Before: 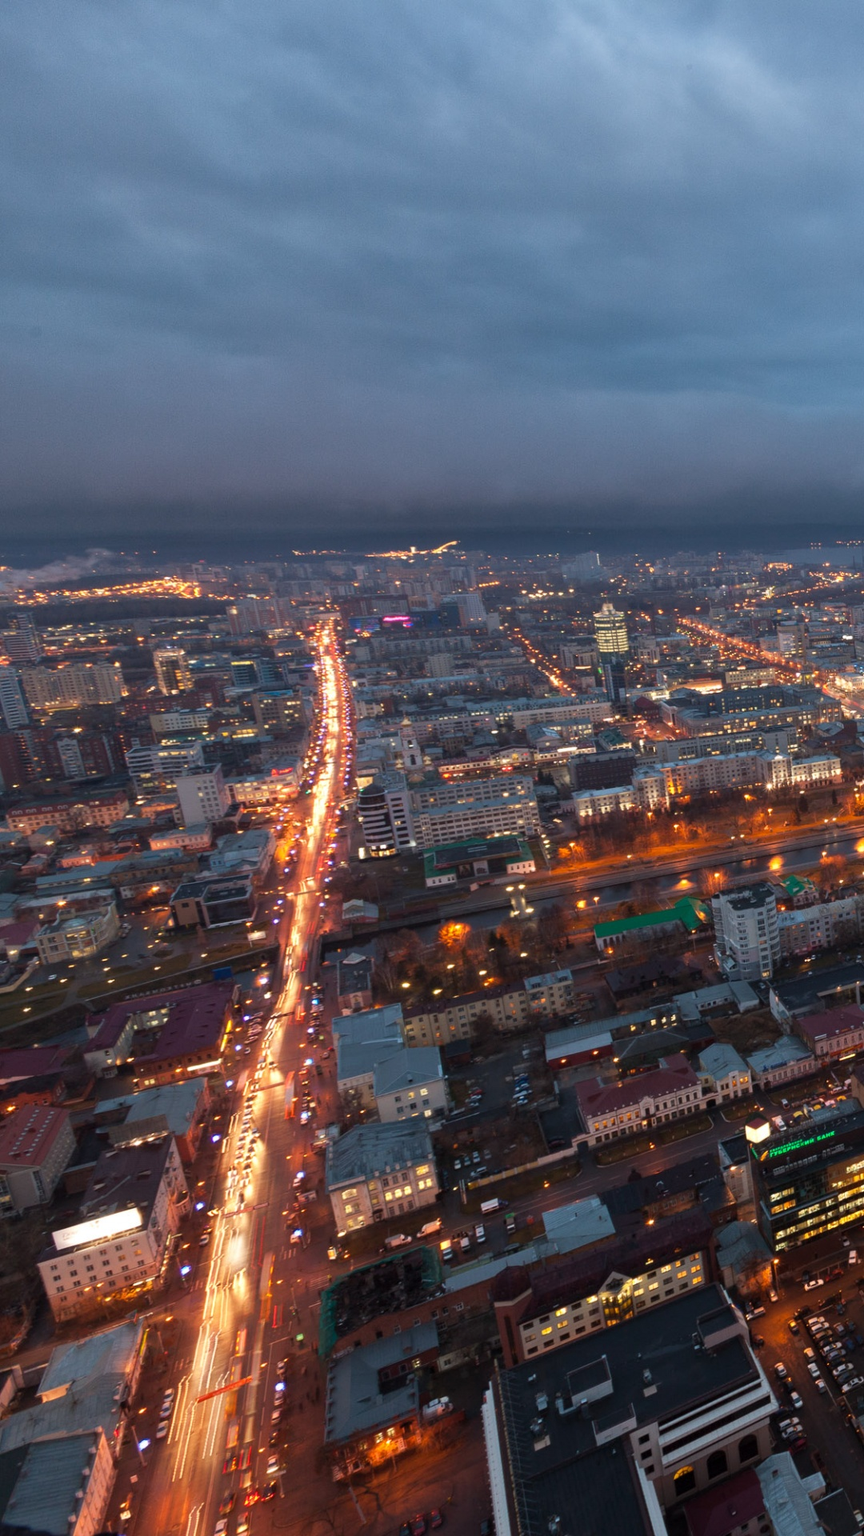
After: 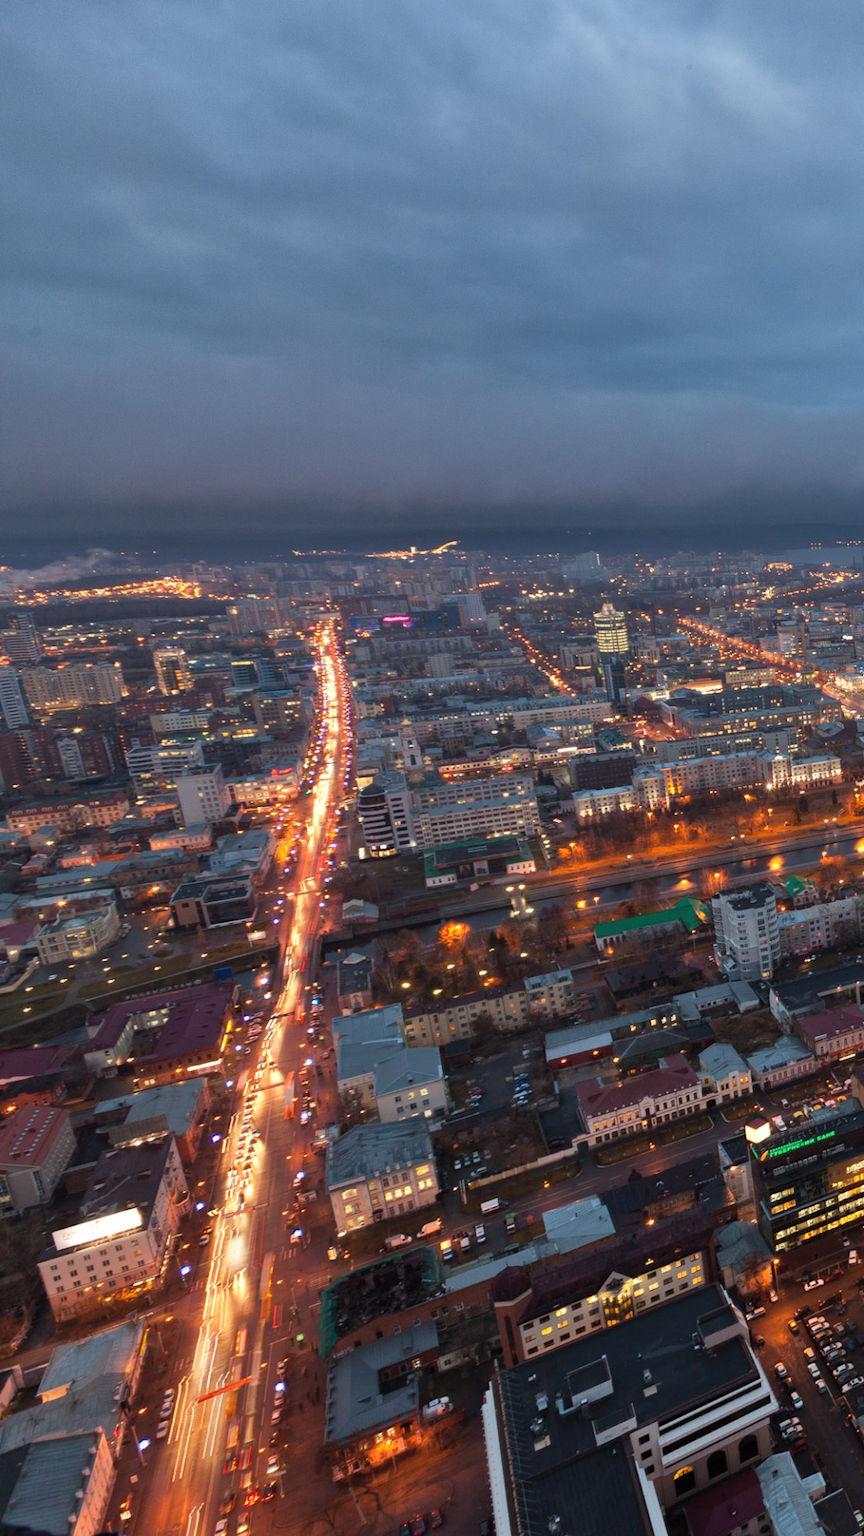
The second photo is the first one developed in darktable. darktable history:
shadows and highlights: shadows 37.15, highlights -26.64, soften with gaussian
